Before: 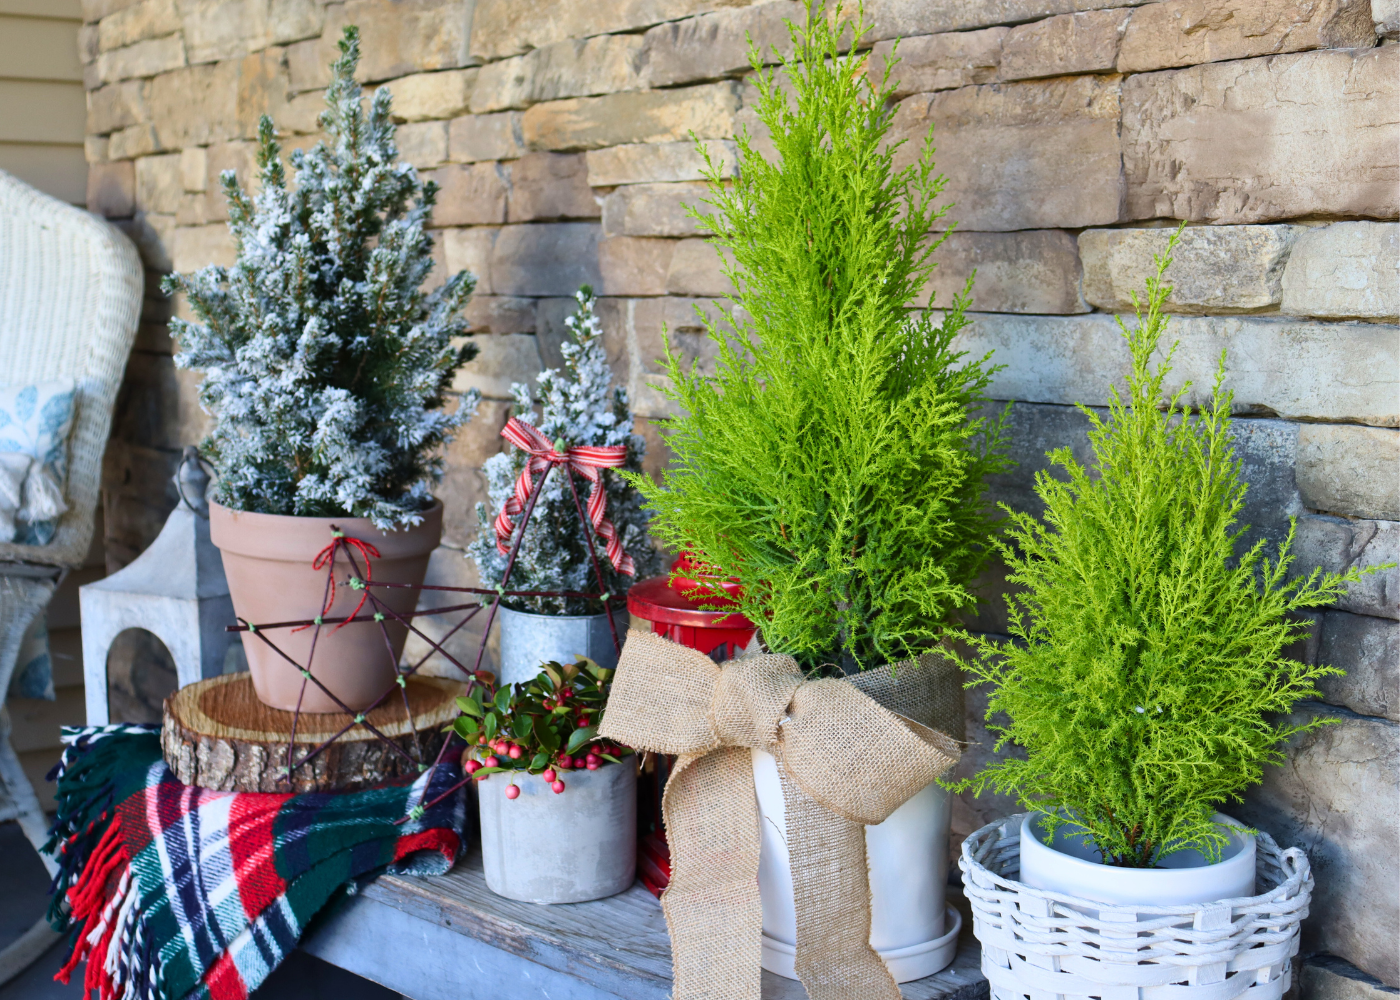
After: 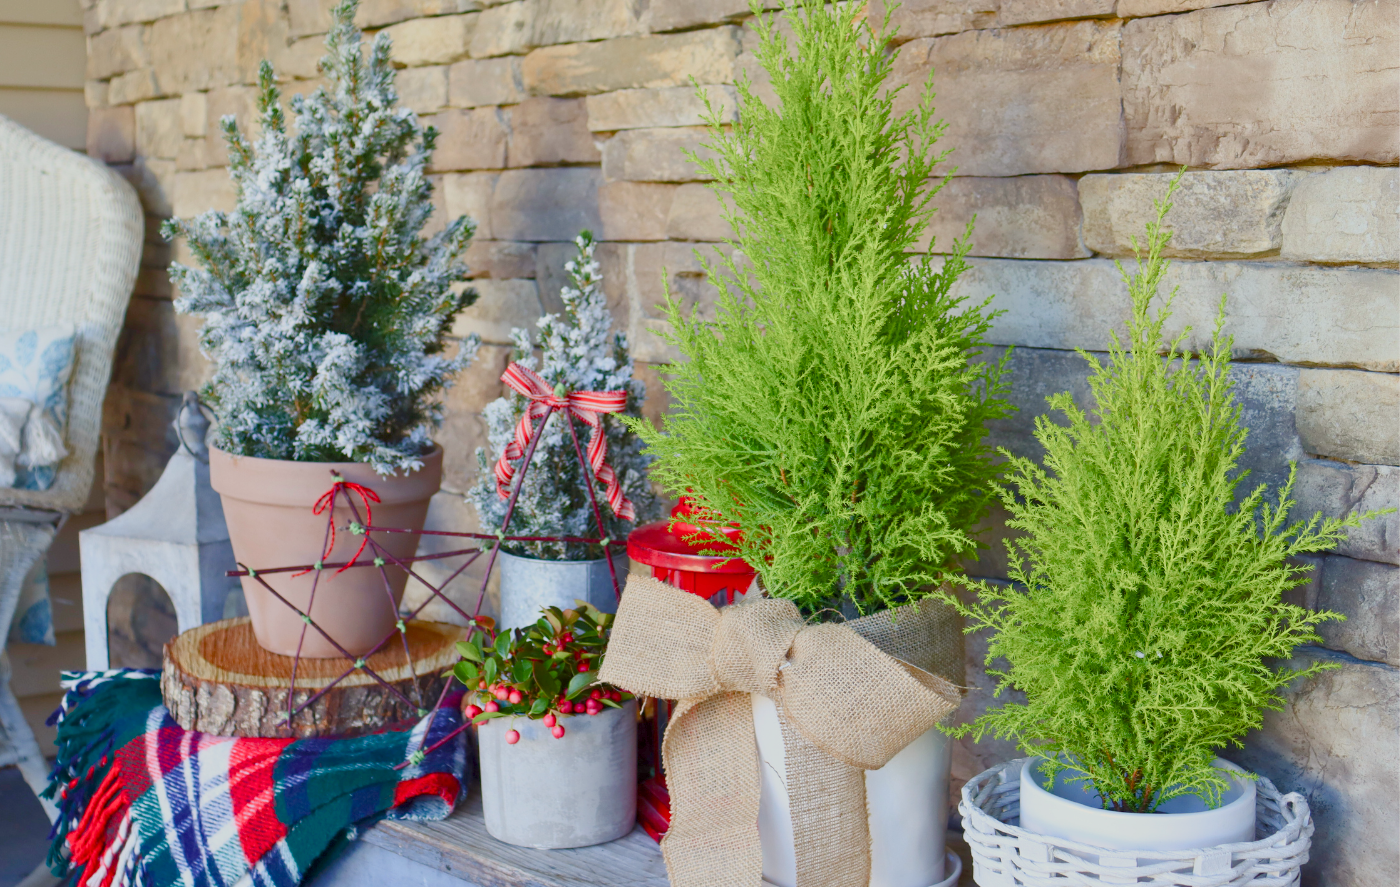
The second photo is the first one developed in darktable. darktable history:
color balance rgb: perceptual saturation grading › global saturation 20%, perceptual saturation grading › highlights -49.085%, perceptual saturation grading › shadows 24.172%, contrast -29.898%
exposure: black level correction 0.001, exposure 0.499 EV, compensate highlight preservation false
crop and rotate: top 5.56%, bottom 5.665%
color correction: highlights a* -0.9, highlights b* 4.48, shadows a* 3.58
